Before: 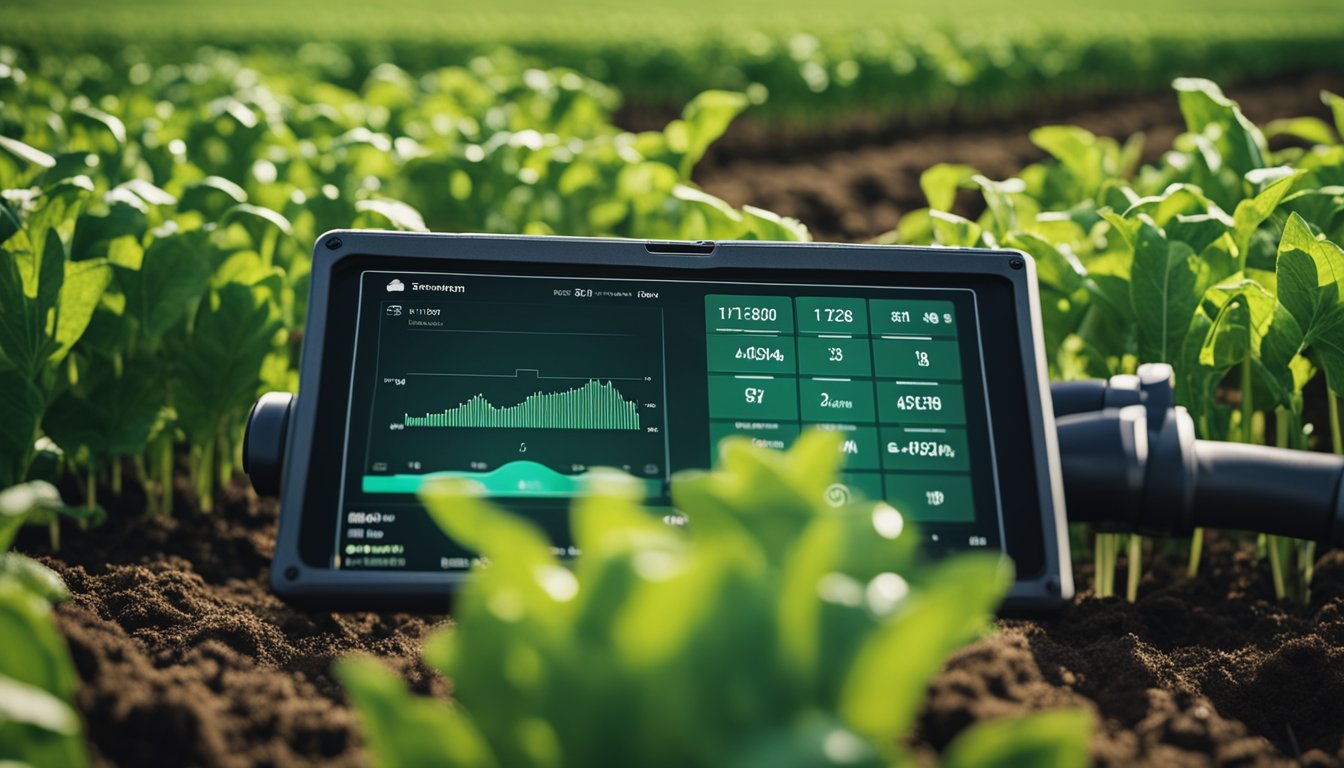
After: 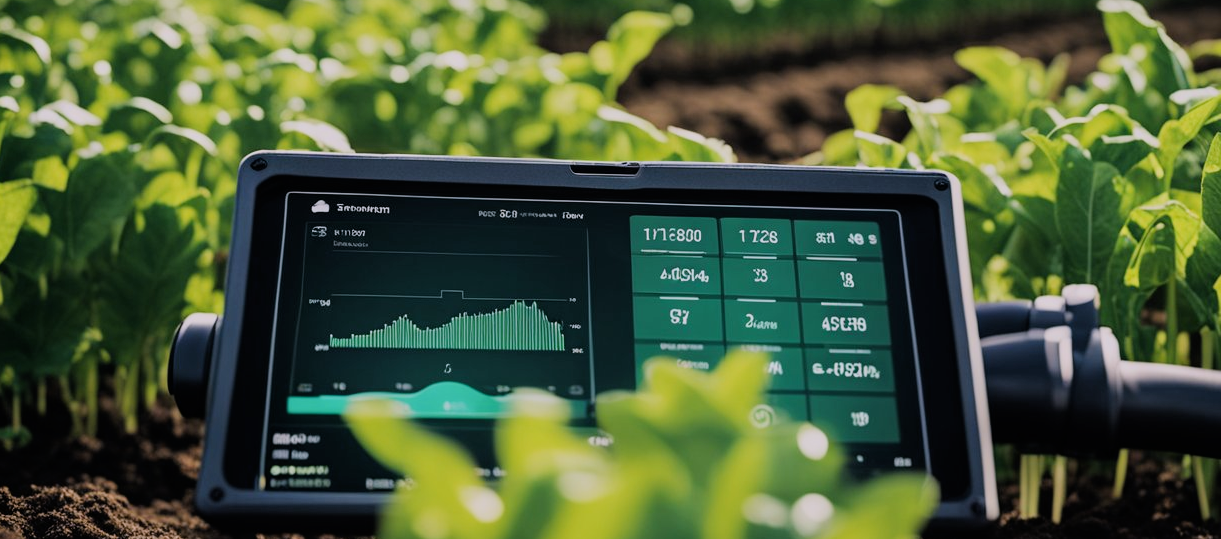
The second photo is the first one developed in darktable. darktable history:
crop: left 5.596%, top 10.314%, right 3.534%, bottom 19.395%
white balance: red 1.05, blue 1.072
filmic rgb: black relative exposure -7.65 EV, white relative exposure 4.56 EV, hardness 3.61, contrast 1.05
